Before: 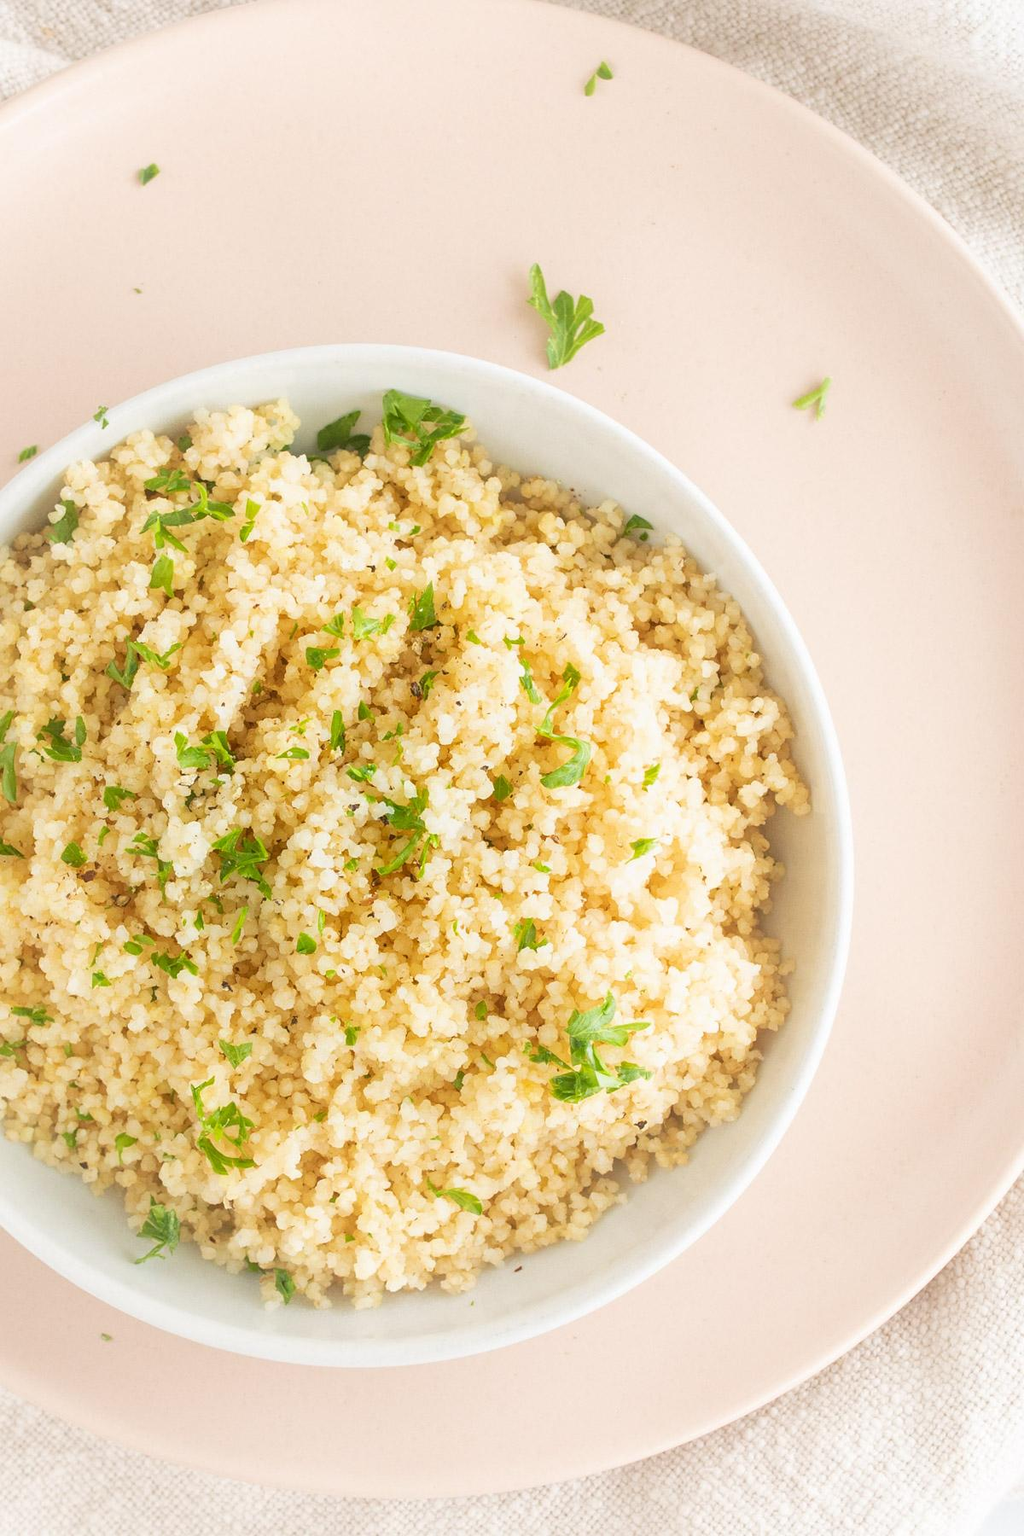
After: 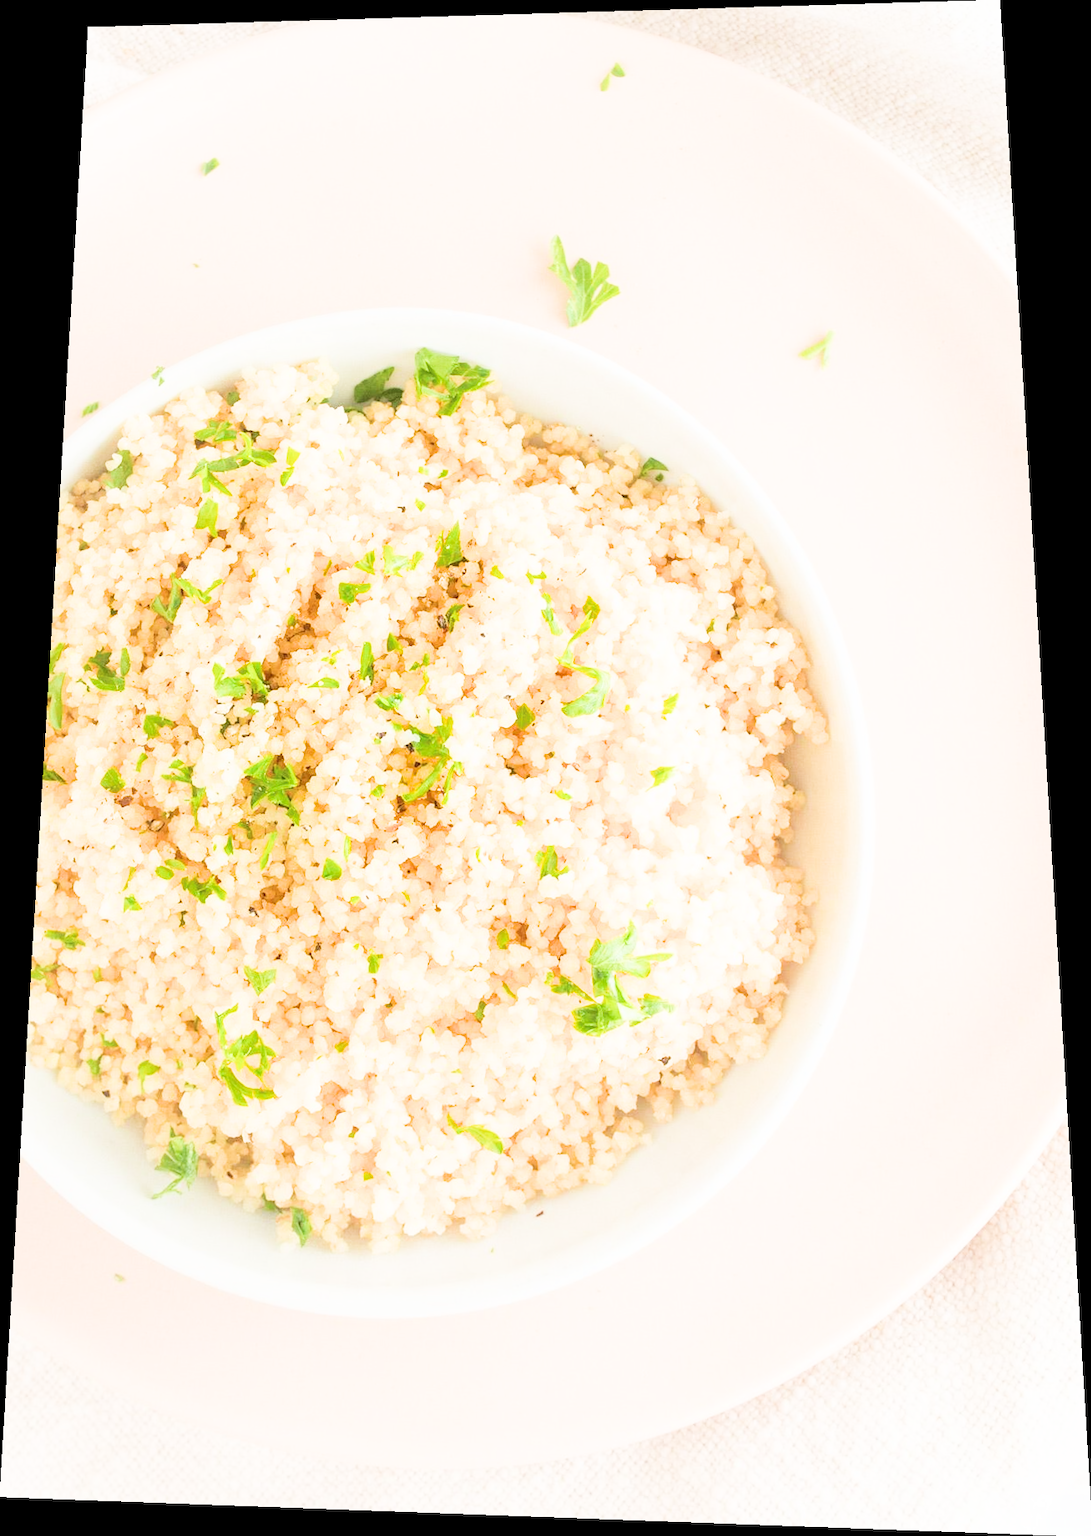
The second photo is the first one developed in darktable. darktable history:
rotate and perspective: rotation 0.128°, lens shift (vertical) -0.181, lens shift (horizontal) -0.044, shear 0.001, automatic cropping off
exposure: black level correction 0, exposure 1.388 EV, compensate exposure bias true, compensate highlight preservation false
filmic rgb: black relative exposure -5 EV, hardness 2.88, contrast 1.3, highlights saturation mix -30%
